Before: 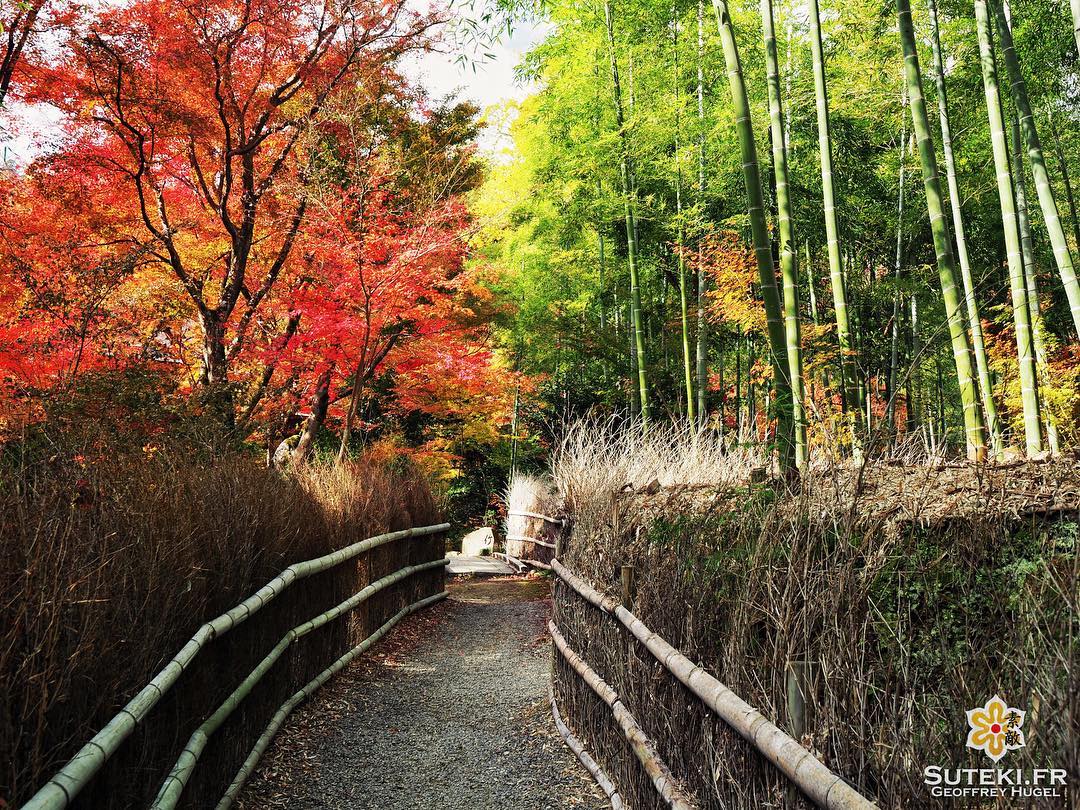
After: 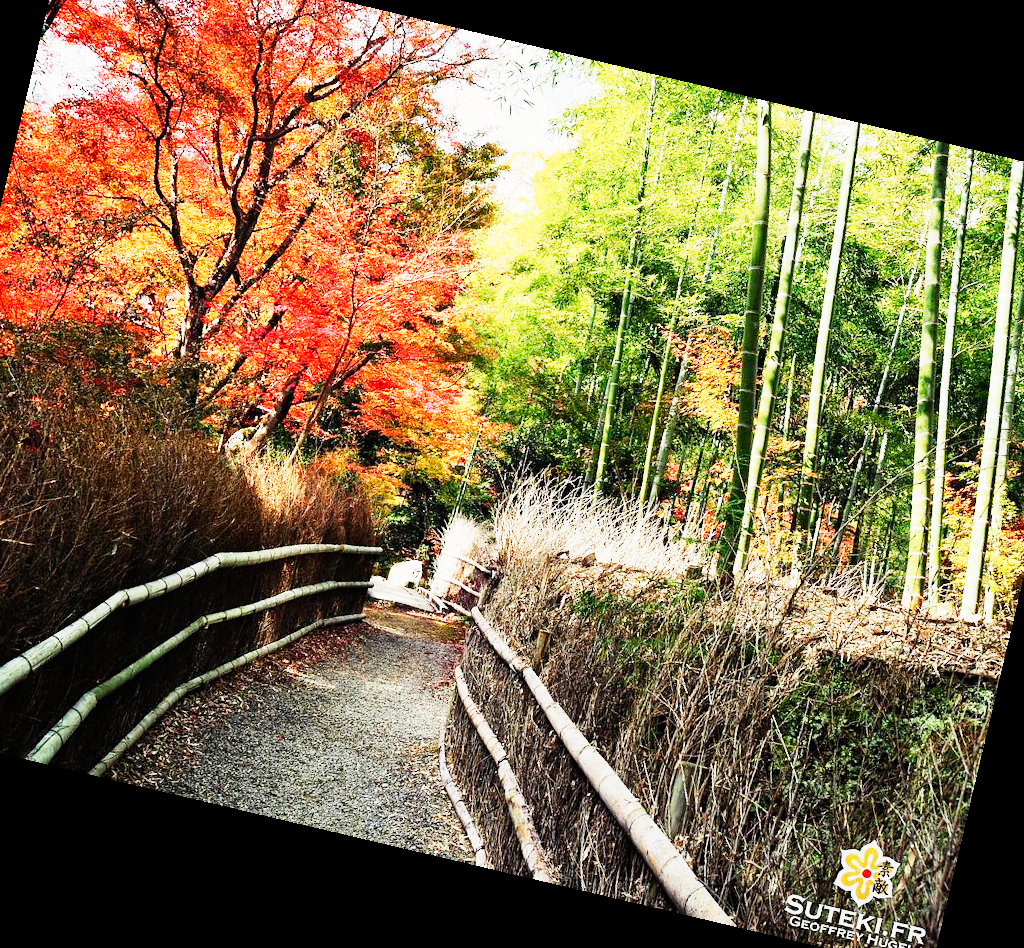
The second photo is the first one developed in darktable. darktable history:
base curve: curves: ch0 [(0, 0) (0, 0.001) (0.001, 0.001) (0.004, 0.002) (0.007, 0.004) (0.015, 0.013) (0.033, 0.045) (0.052, 0.096) (0.075, 0.17) (0.099, 0.241) (0.163, 0.42) (0.219, 0.55) (0.259, 0.616) (0.327, 0.722) (0.365, 0.765) (0.522, 0.873) (0.547, 0.881) (0.689, 0.919) (0.826, 0.952) (1, 1)], preserve colors none
crop: left 9.807%, top 6.259%, right 7.334%, bottom 2.177%
rotate and perspective: rotation 13.27°, automatic cropping off
